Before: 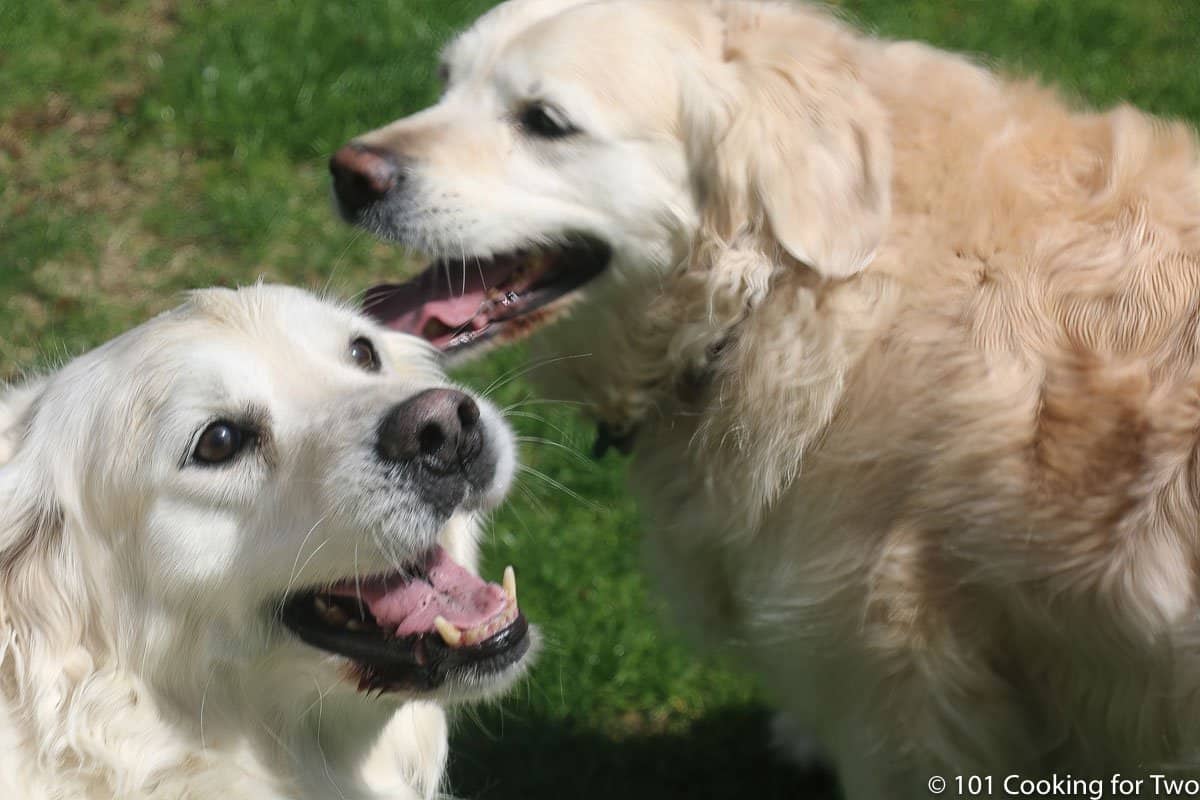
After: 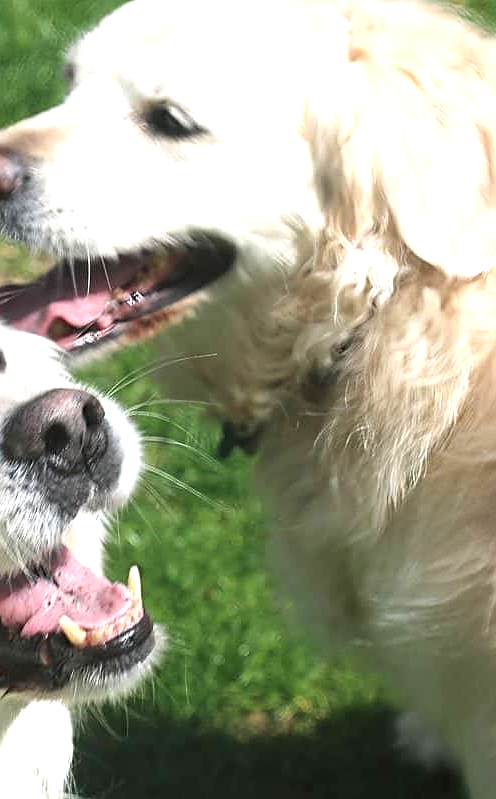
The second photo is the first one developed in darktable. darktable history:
crop: left 31.29%, right 27.363%
exposure: black level correction 0, exposure 1.105 EV, compensate highlight preservation false
sharpen: on, module defaults
